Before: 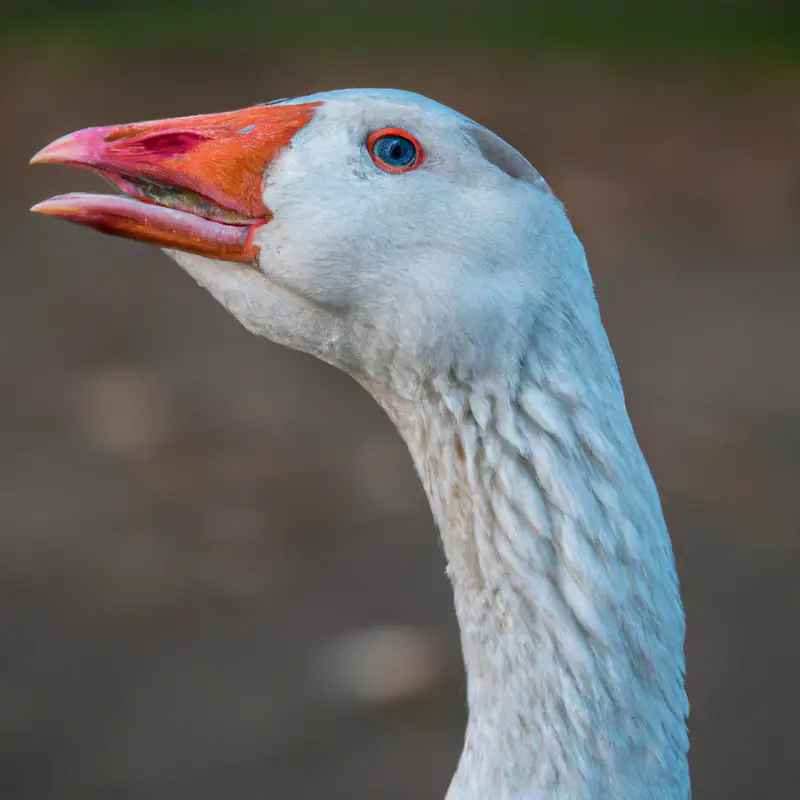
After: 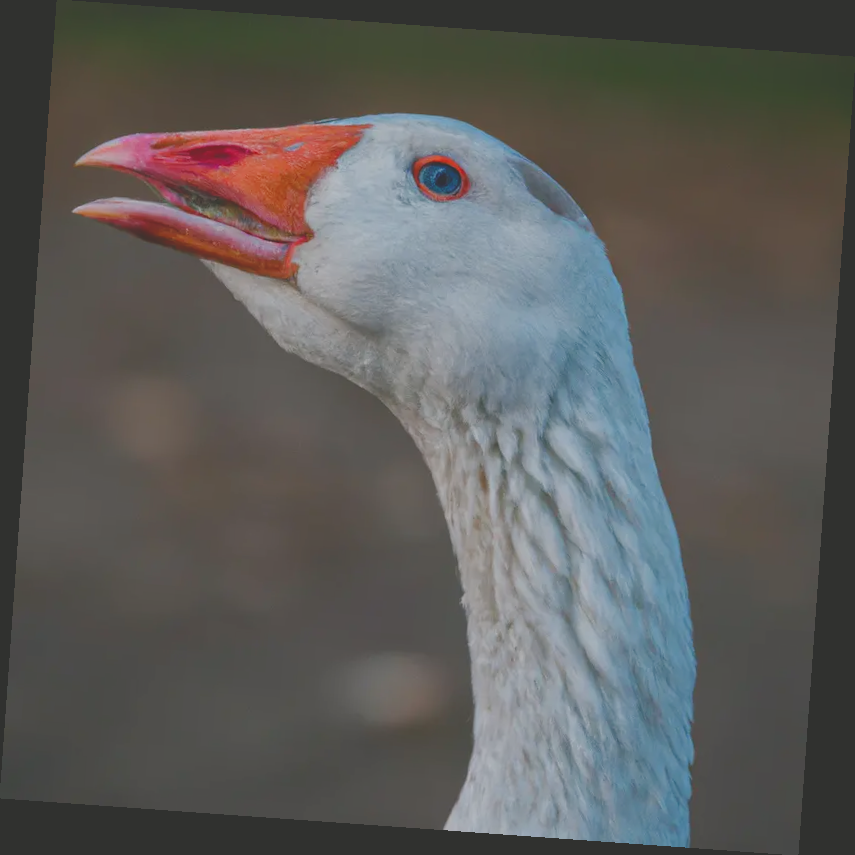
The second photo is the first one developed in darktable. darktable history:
exposure: black level correction -0.036, exposure -0.497 EV, compensate highlight preservation false
rotate and perspective: rotation 4.1°, automatic cropping off
color balance rgb: shadows lift › chroma 1%, shadows lift › hue 113°, highlights gain › chroma 0.2%, highlights gain › hue 333°, perceptual saturation grading › global saturation 20%, perceptual saturation grading › highlights -50%, perceptual saturation grading › shadows 25%, contrast -10%
